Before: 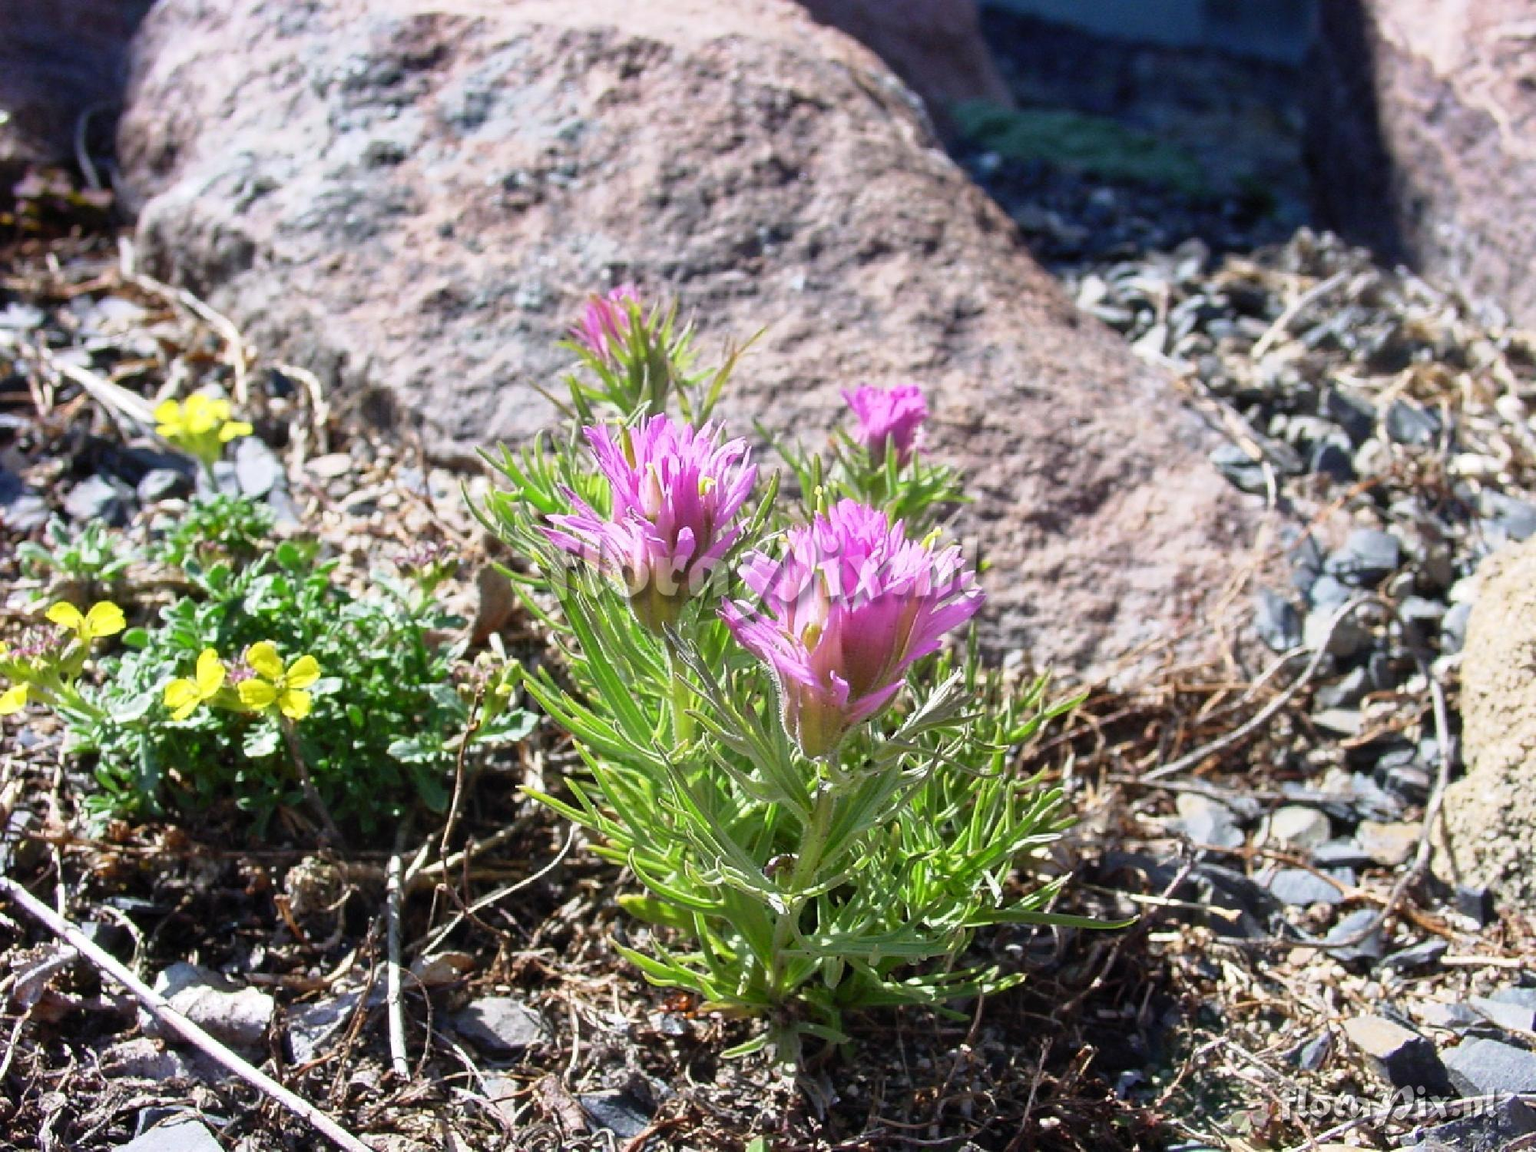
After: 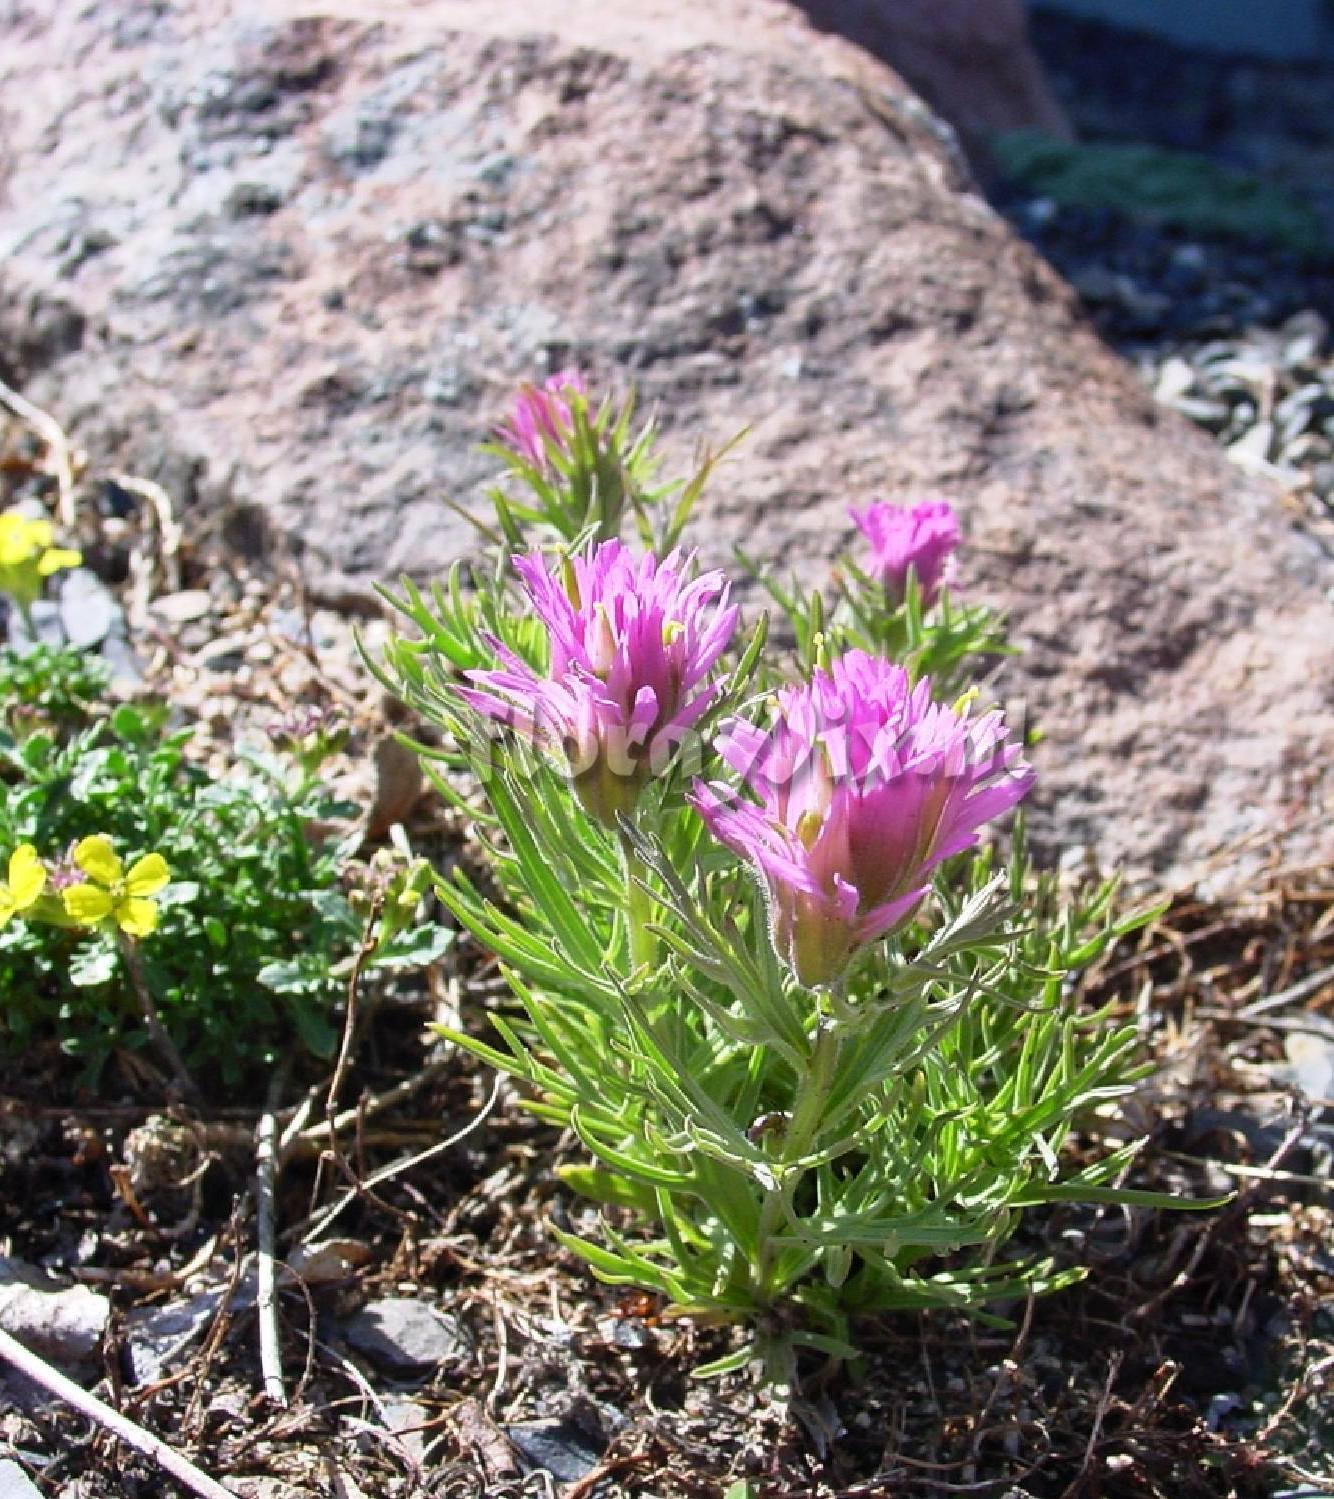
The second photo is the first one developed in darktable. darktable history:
crop and rotate: left 12.363%, right 20.911%
